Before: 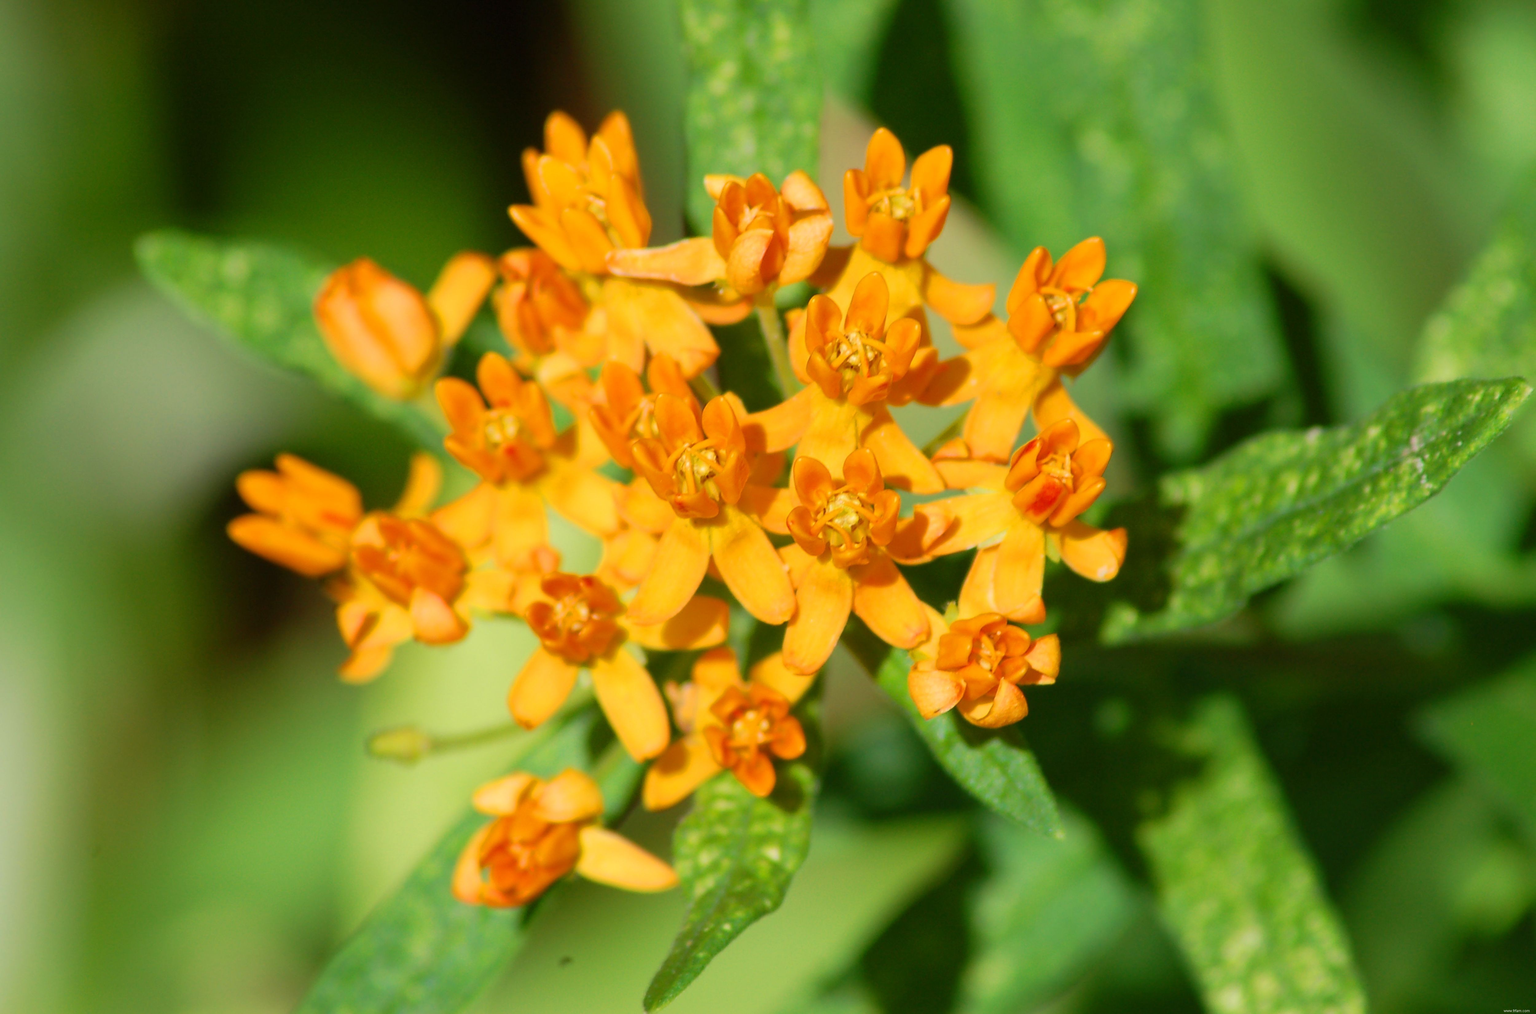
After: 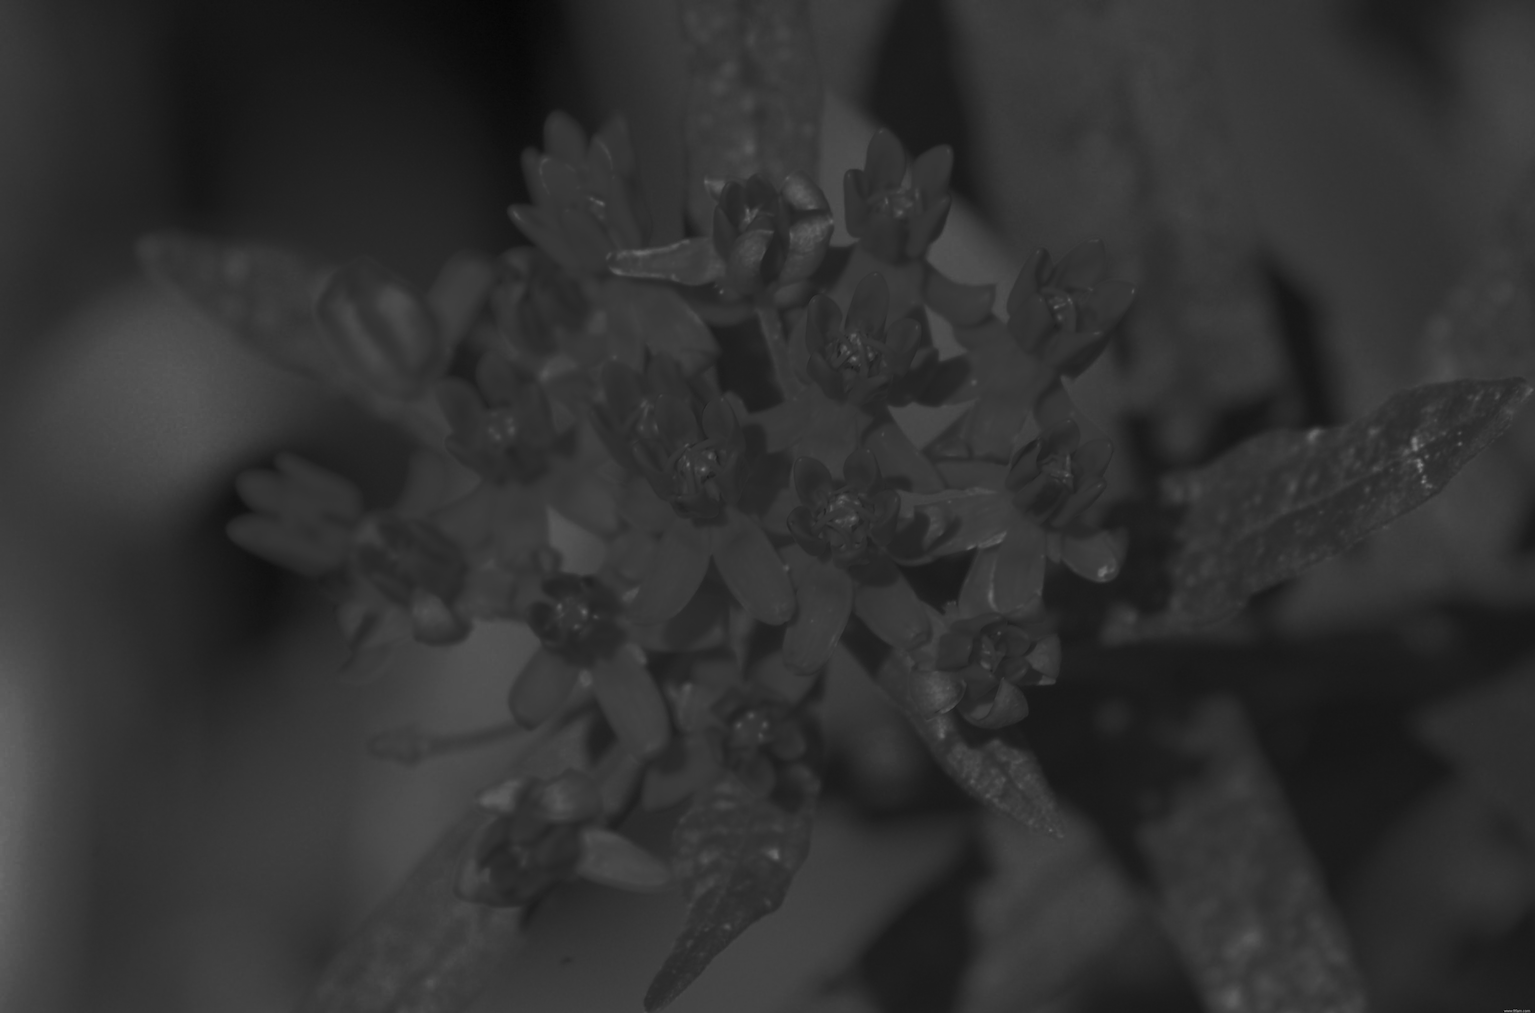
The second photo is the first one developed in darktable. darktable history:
velvia: on, module defaults
color zones: curves: ch0 [(0.287, 0.048) (0.493, 0.484) (0.737, 0.816)]; ch1 [(0, 0) (0.143, 0) (0.286, 0) (0.429, 0) (0.571, 0) (0.714, 0) (0.857, 0)], mix 25.8%
